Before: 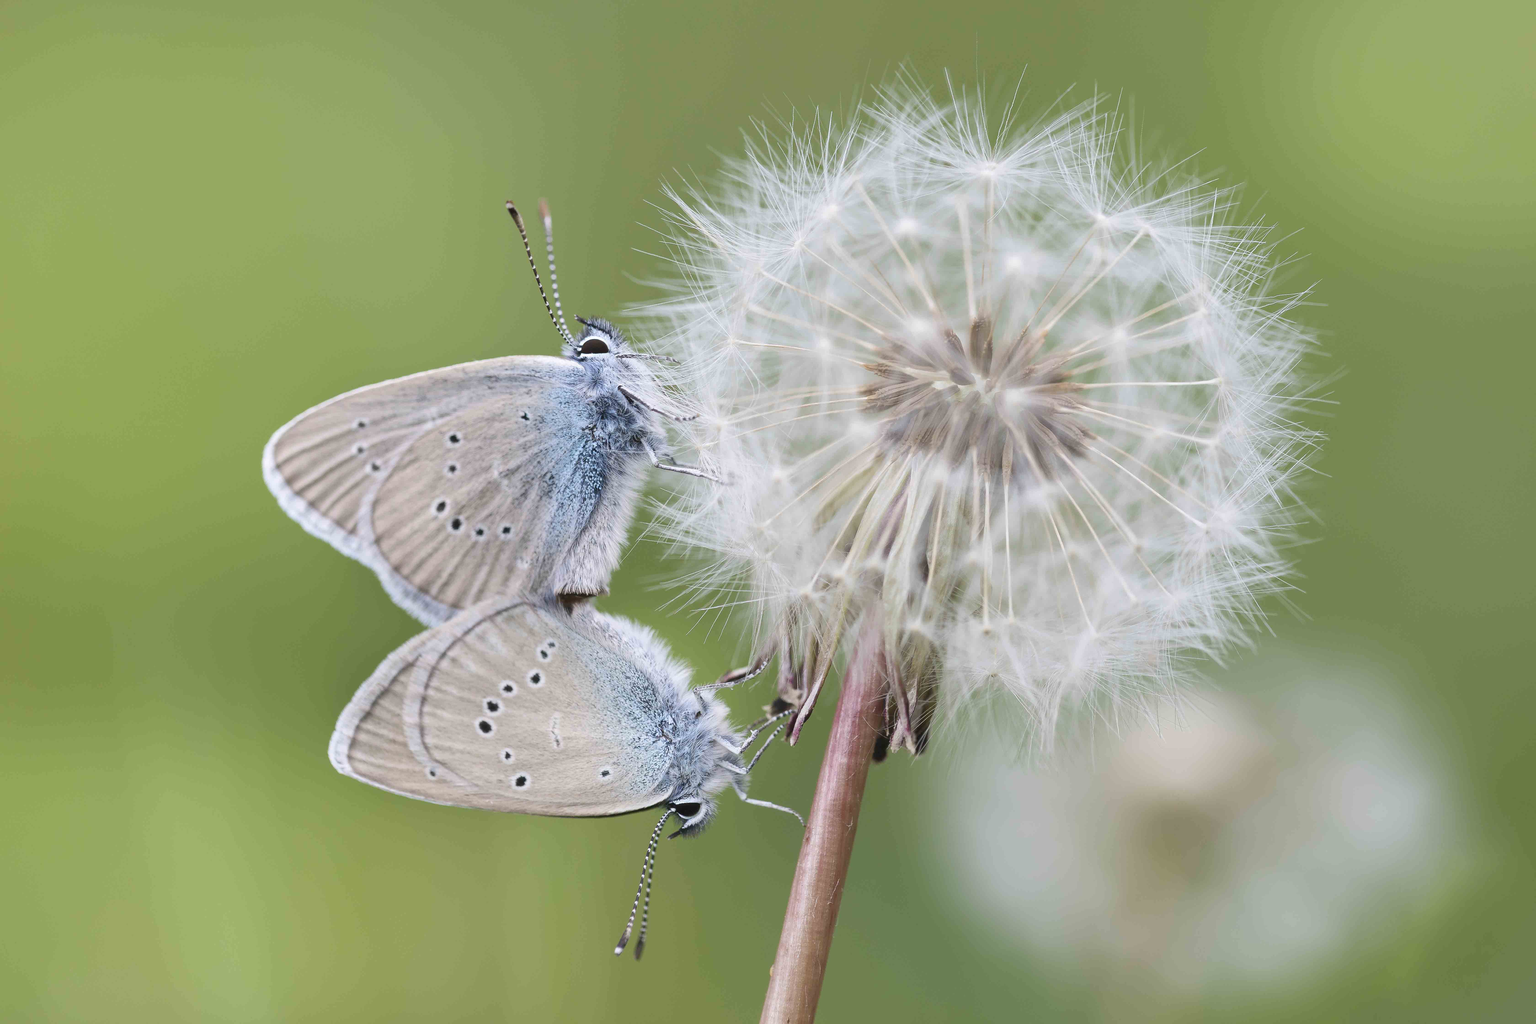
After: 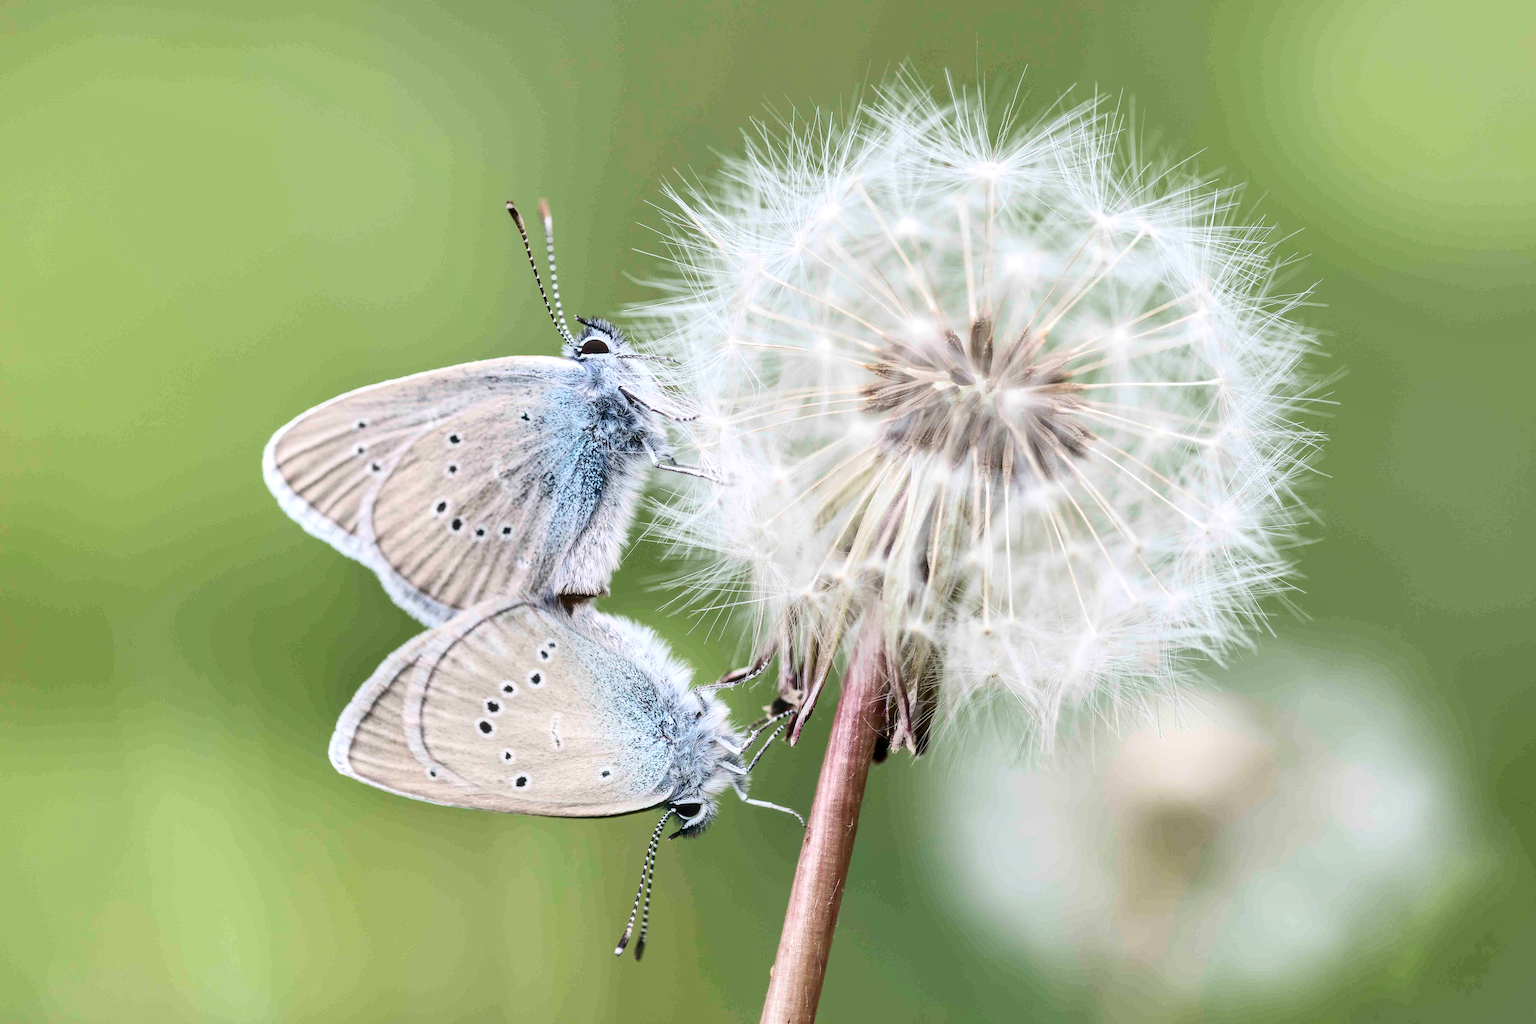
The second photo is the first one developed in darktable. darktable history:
local contrast: on, module defaults
contrast brightness saturation: contrast 0.28
